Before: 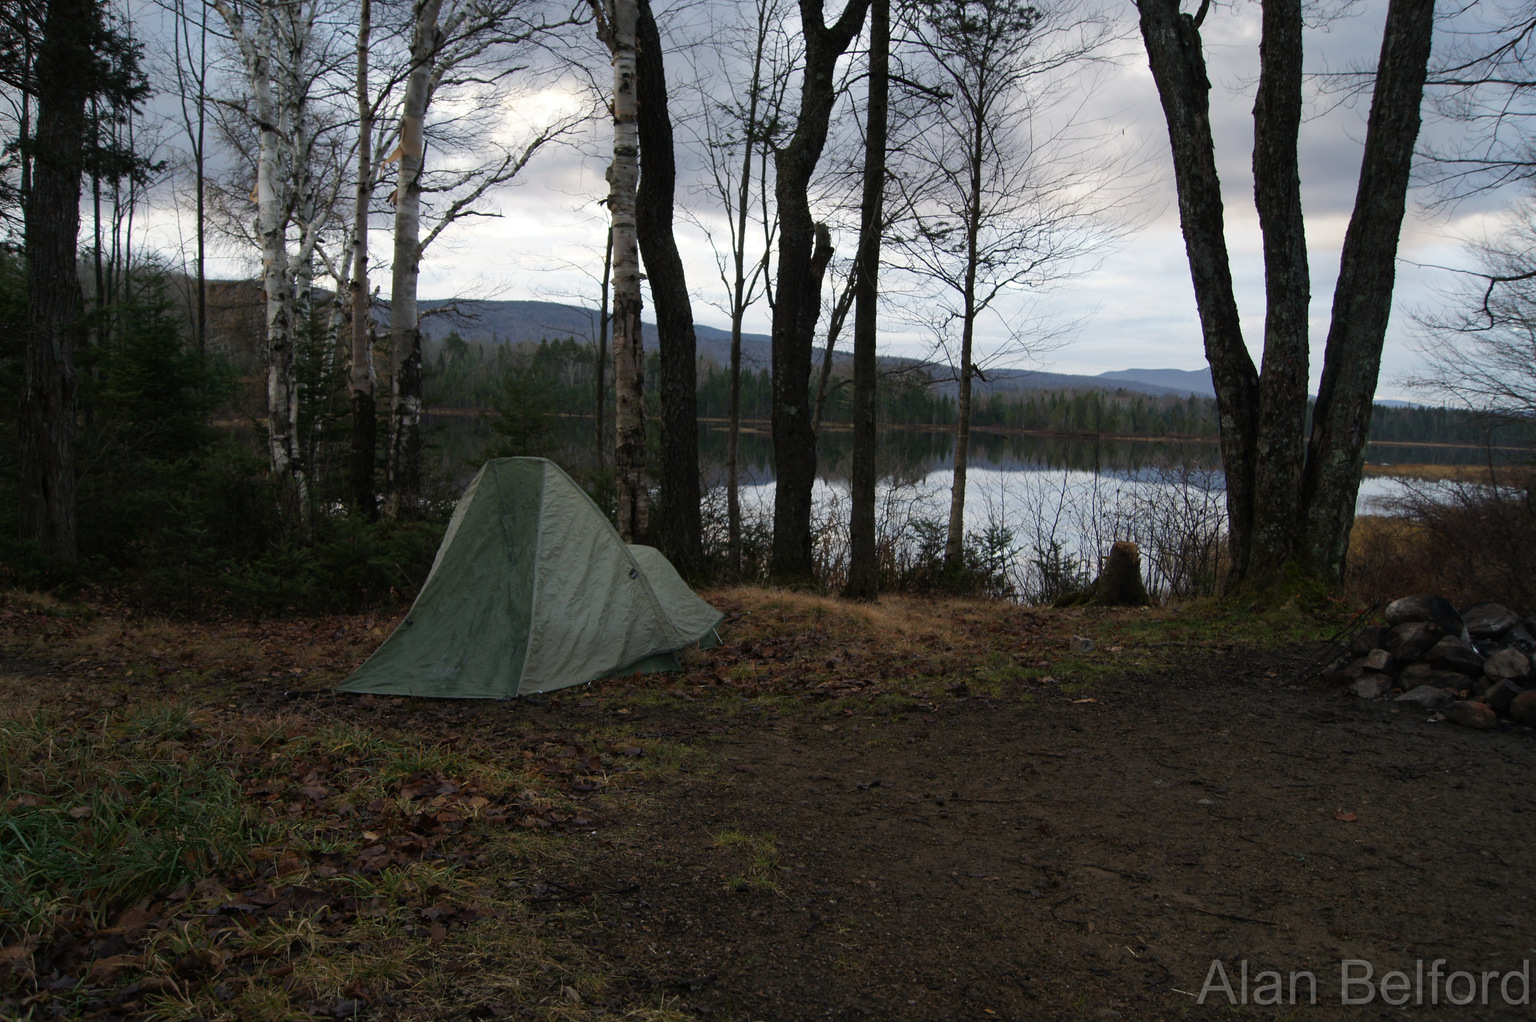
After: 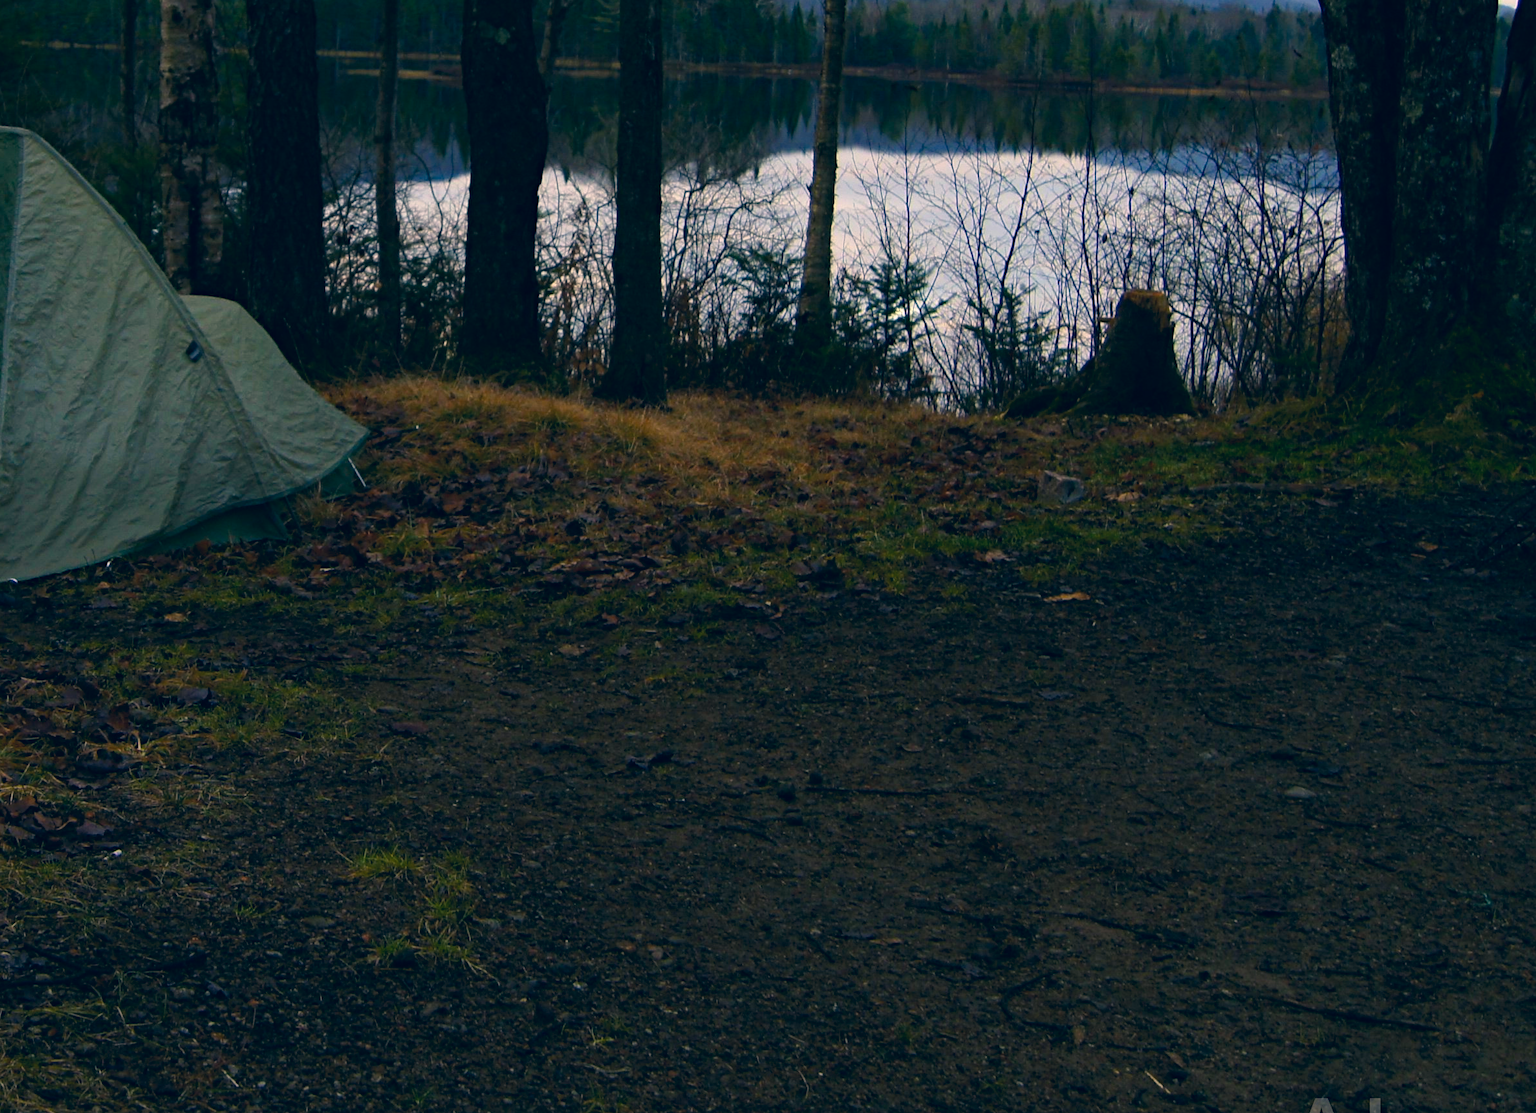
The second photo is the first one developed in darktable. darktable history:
haze removal: compatibility mode true, adaptive false
color correction: highlights a* 10.34, highlights b* 14.04, shadows a* -10.12, shadows b* -15.08
color balance rgb: perceptual saturation grading › global saturation 19.985%, global vibrance 35.072%, contrast 10.613%
crop: left 34.723%, top 38.357%, right 13.557%, bottom 5.301%
